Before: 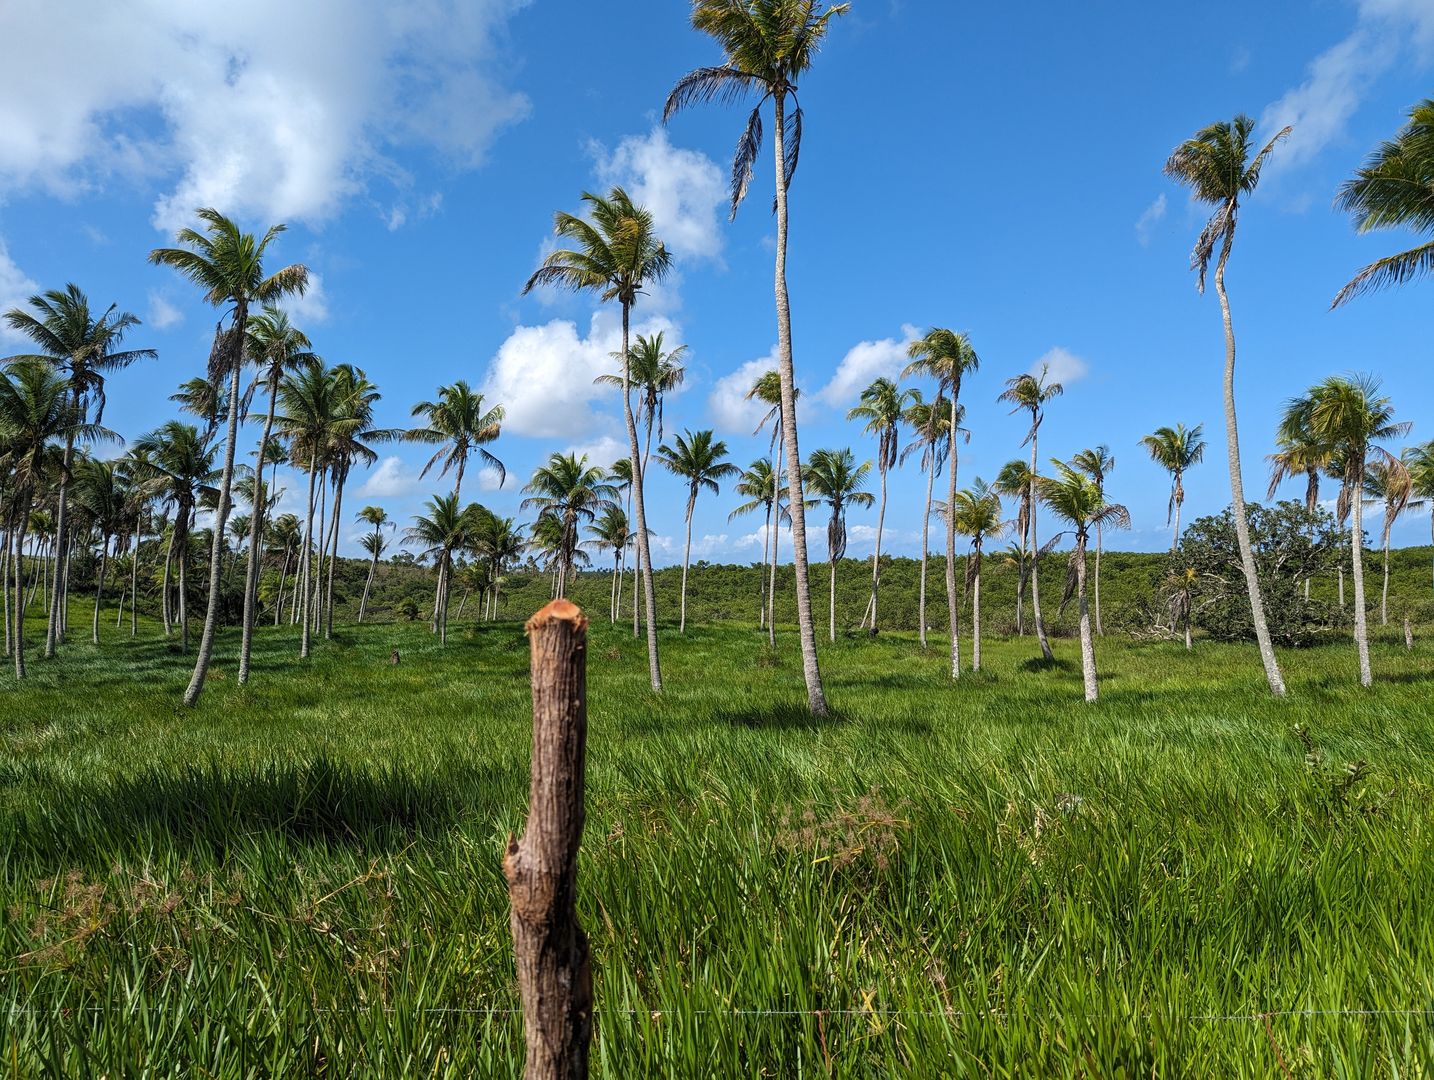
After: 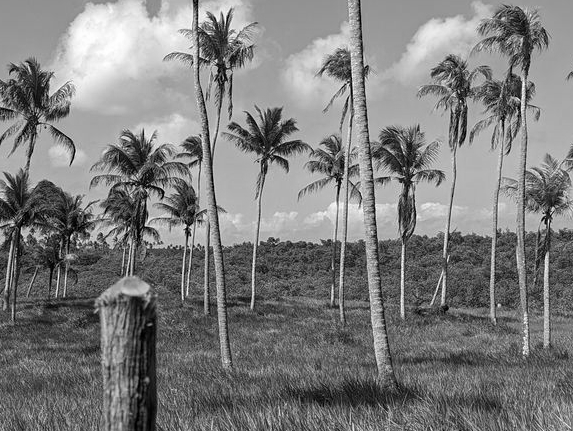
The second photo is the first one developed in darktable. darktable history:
monochrome: on, module defaults
crop: left 30%, top 30%, right 30%, bottom 30%
haze removal: adaptive false
exposure: compensate highlight preservation false
